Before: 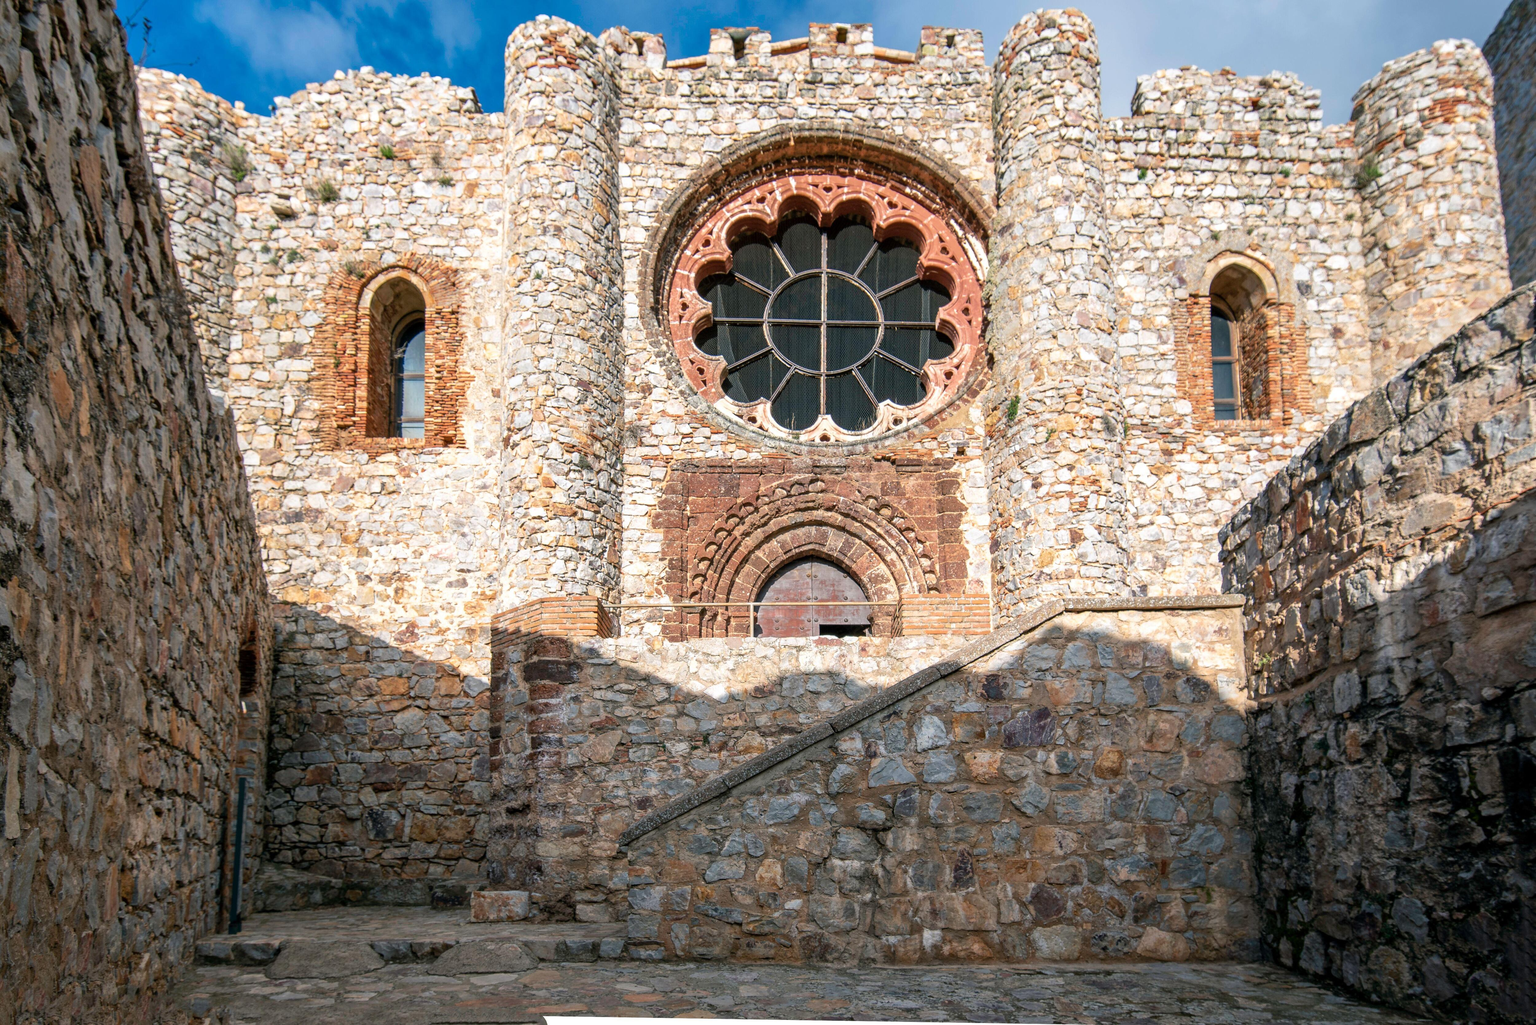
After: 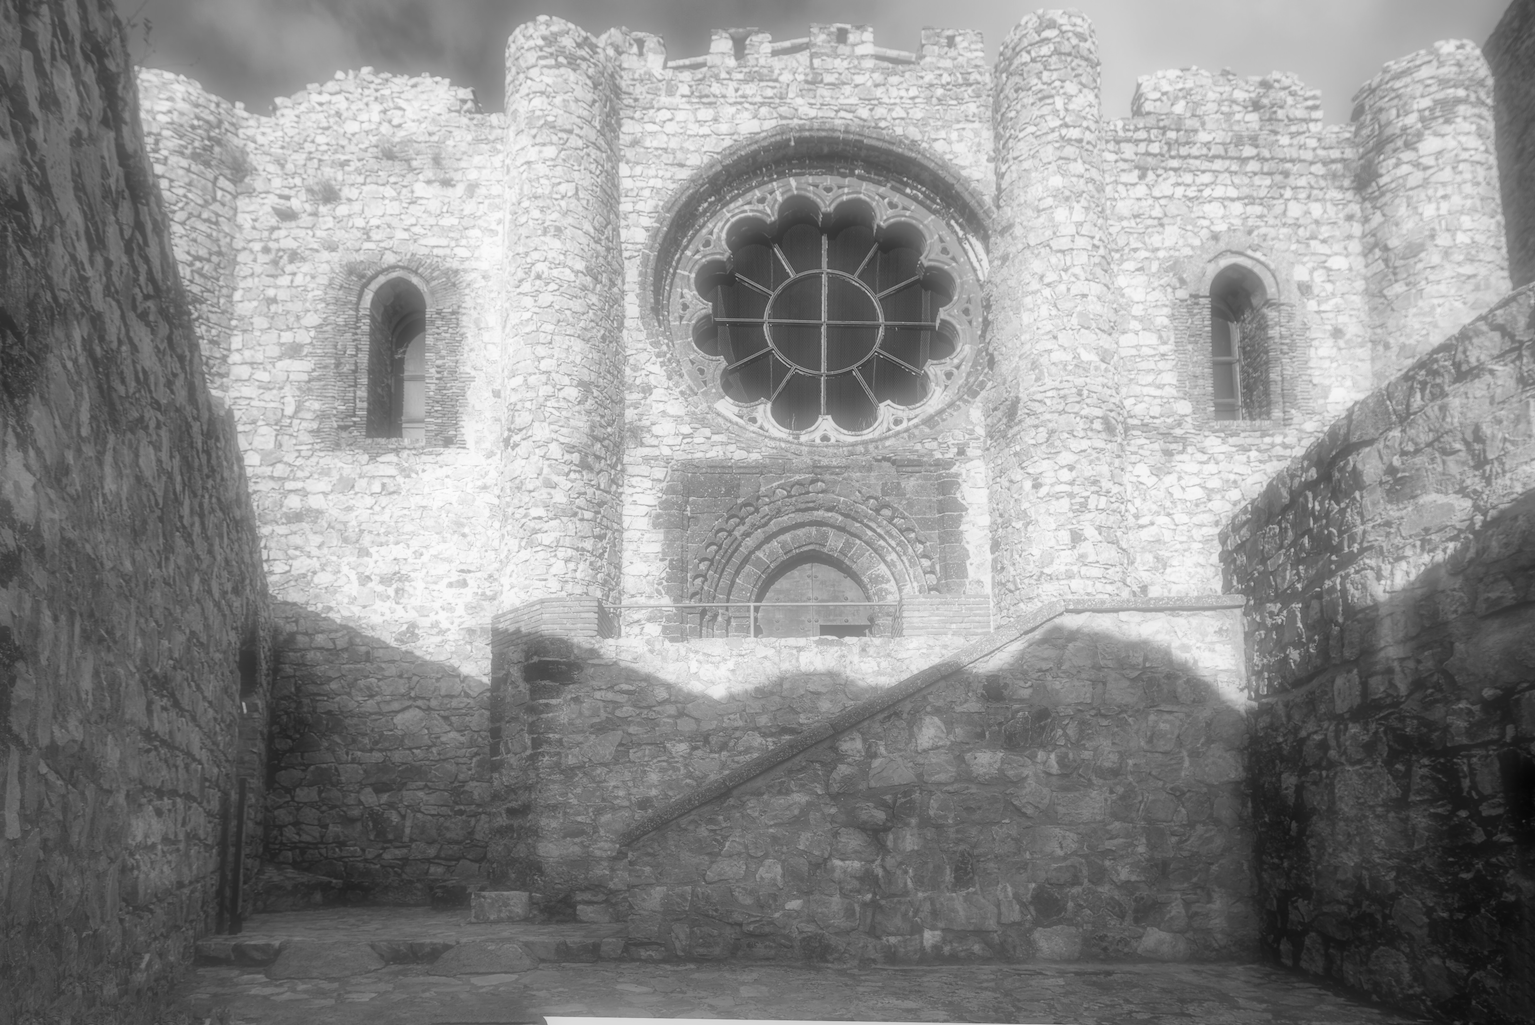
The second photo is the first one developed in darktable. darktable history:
monochrome: on, module defaults
soften: on, module defaults
